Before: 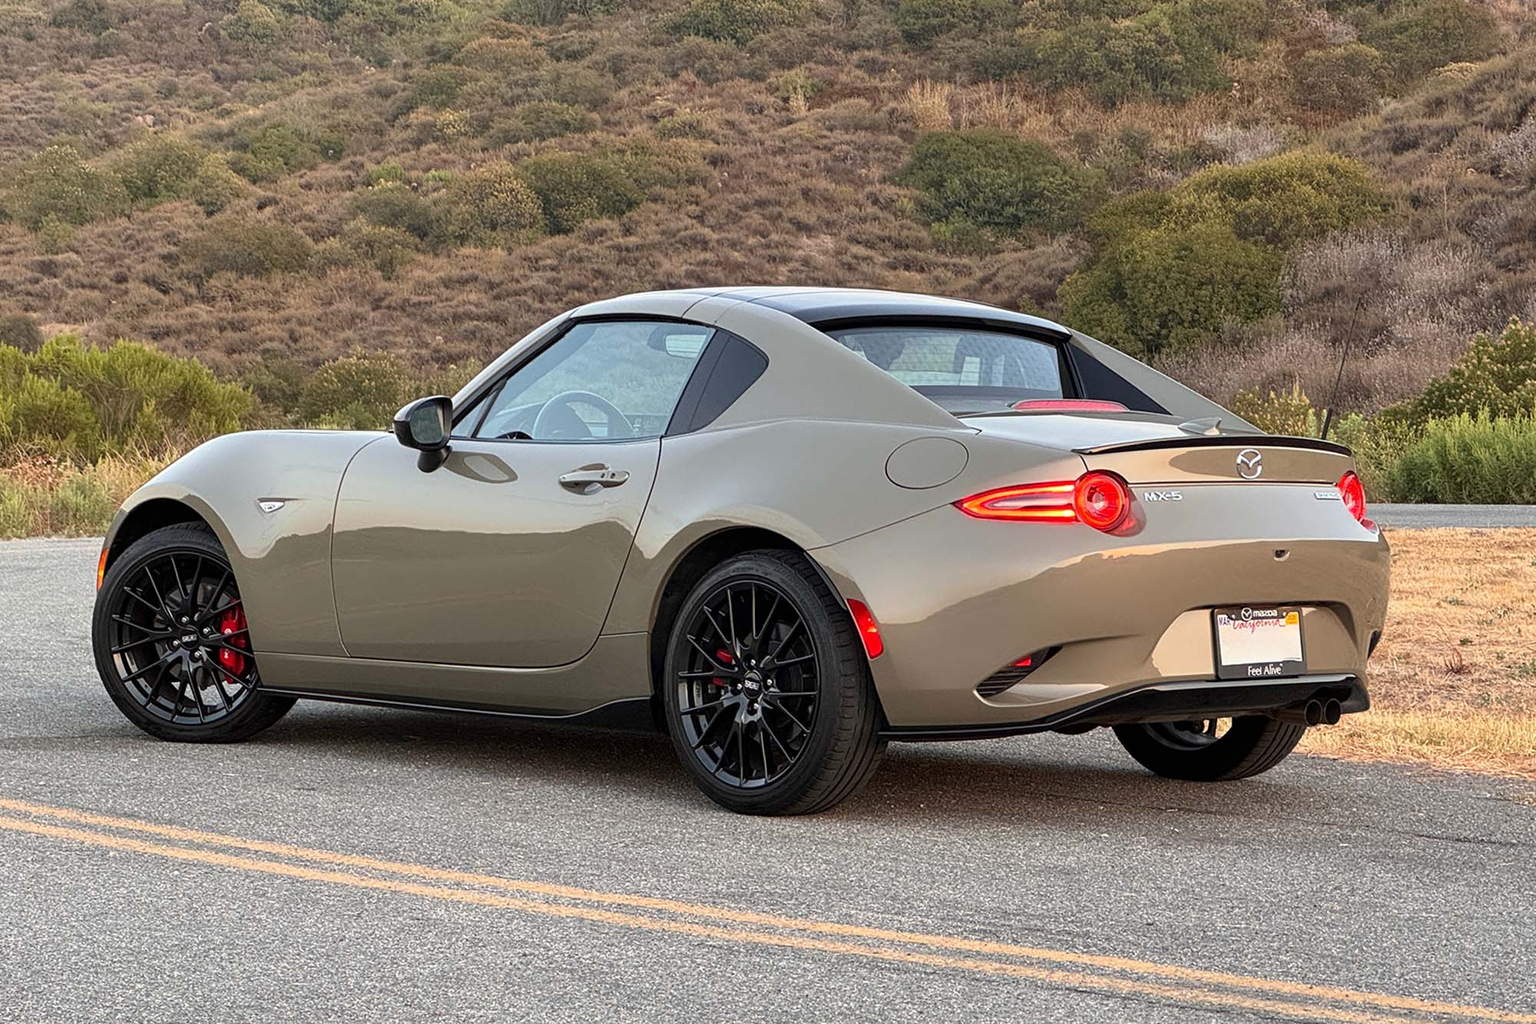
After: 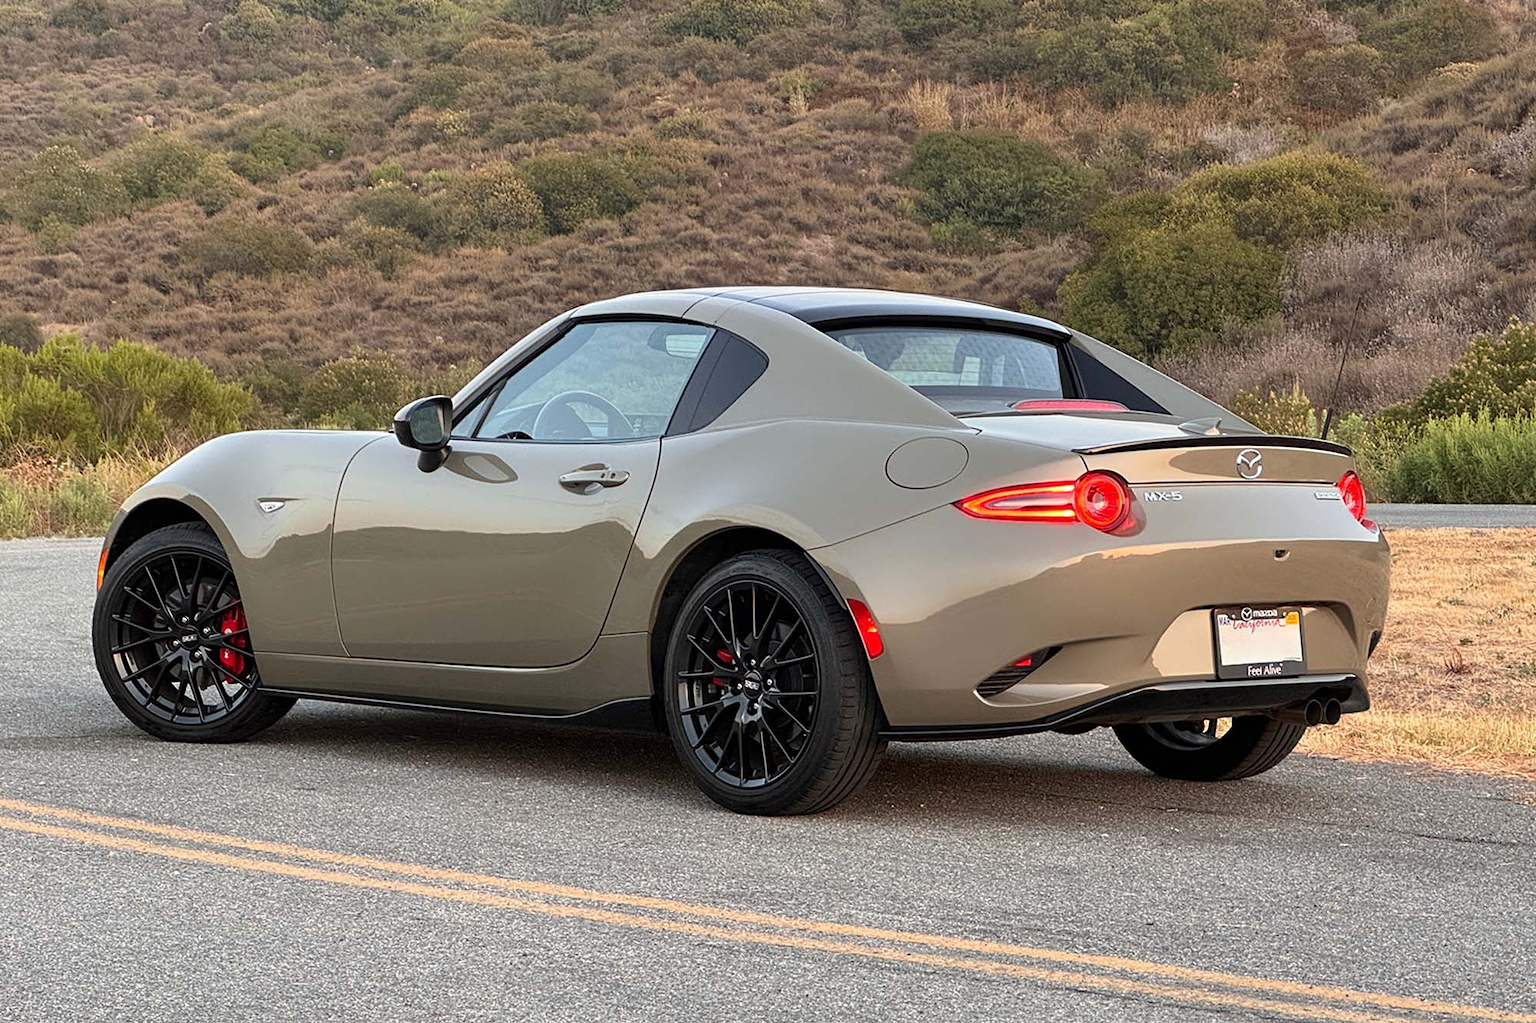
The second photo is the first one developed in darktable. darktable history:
sharpen: radius 5.371, amount 0.311, threshold 25.994
